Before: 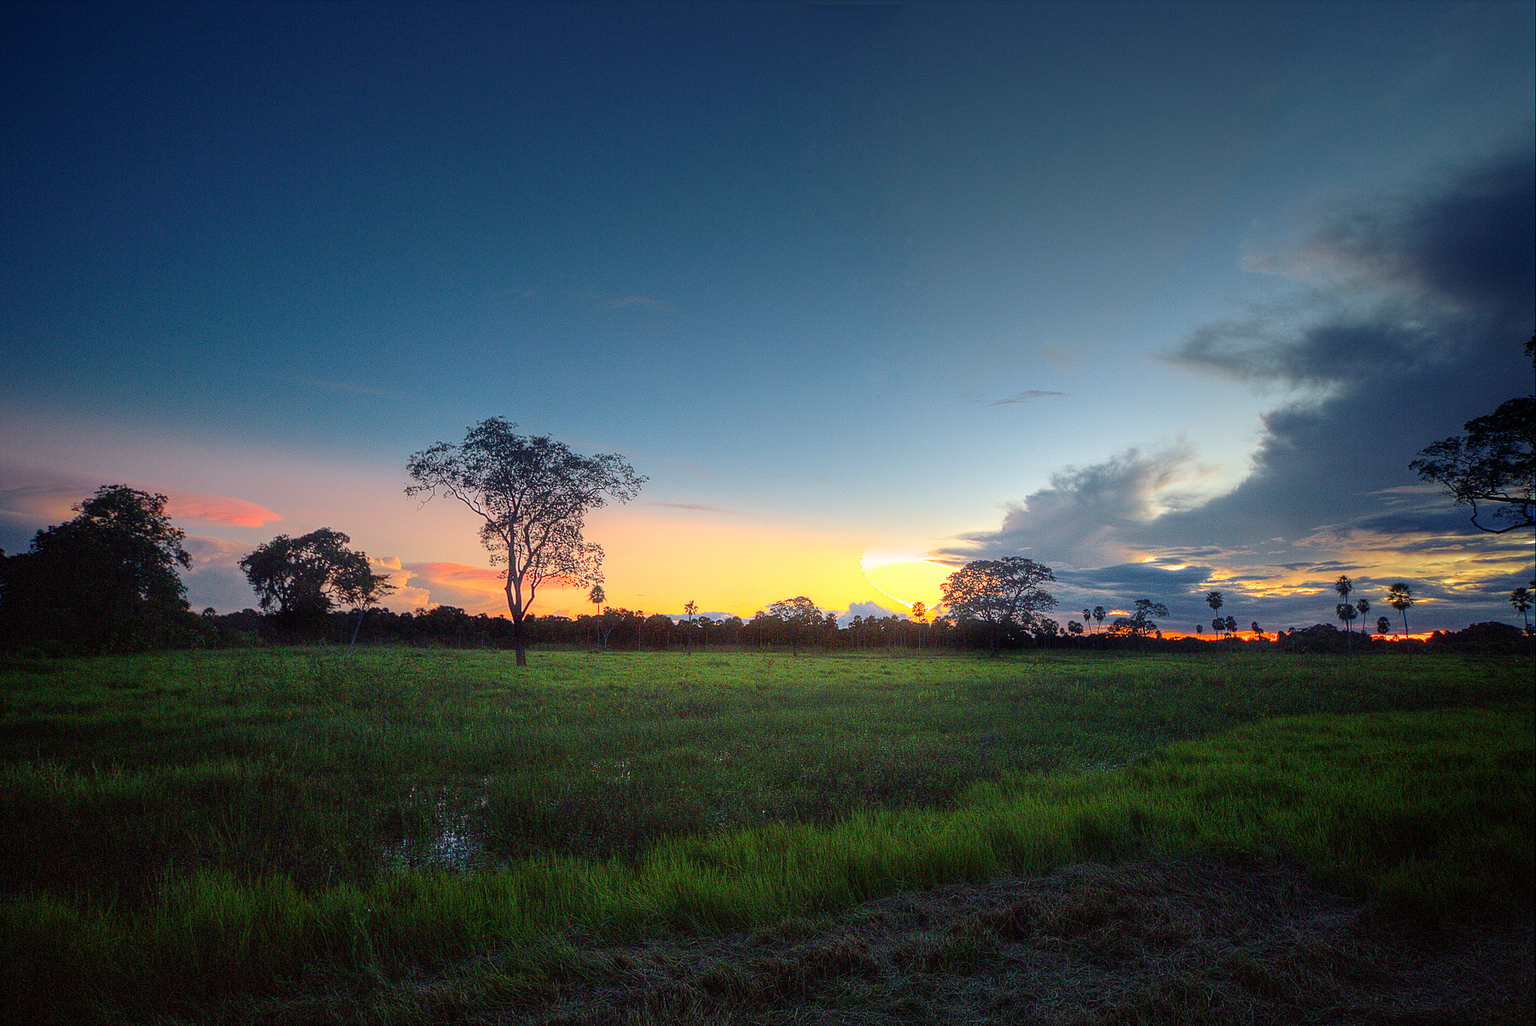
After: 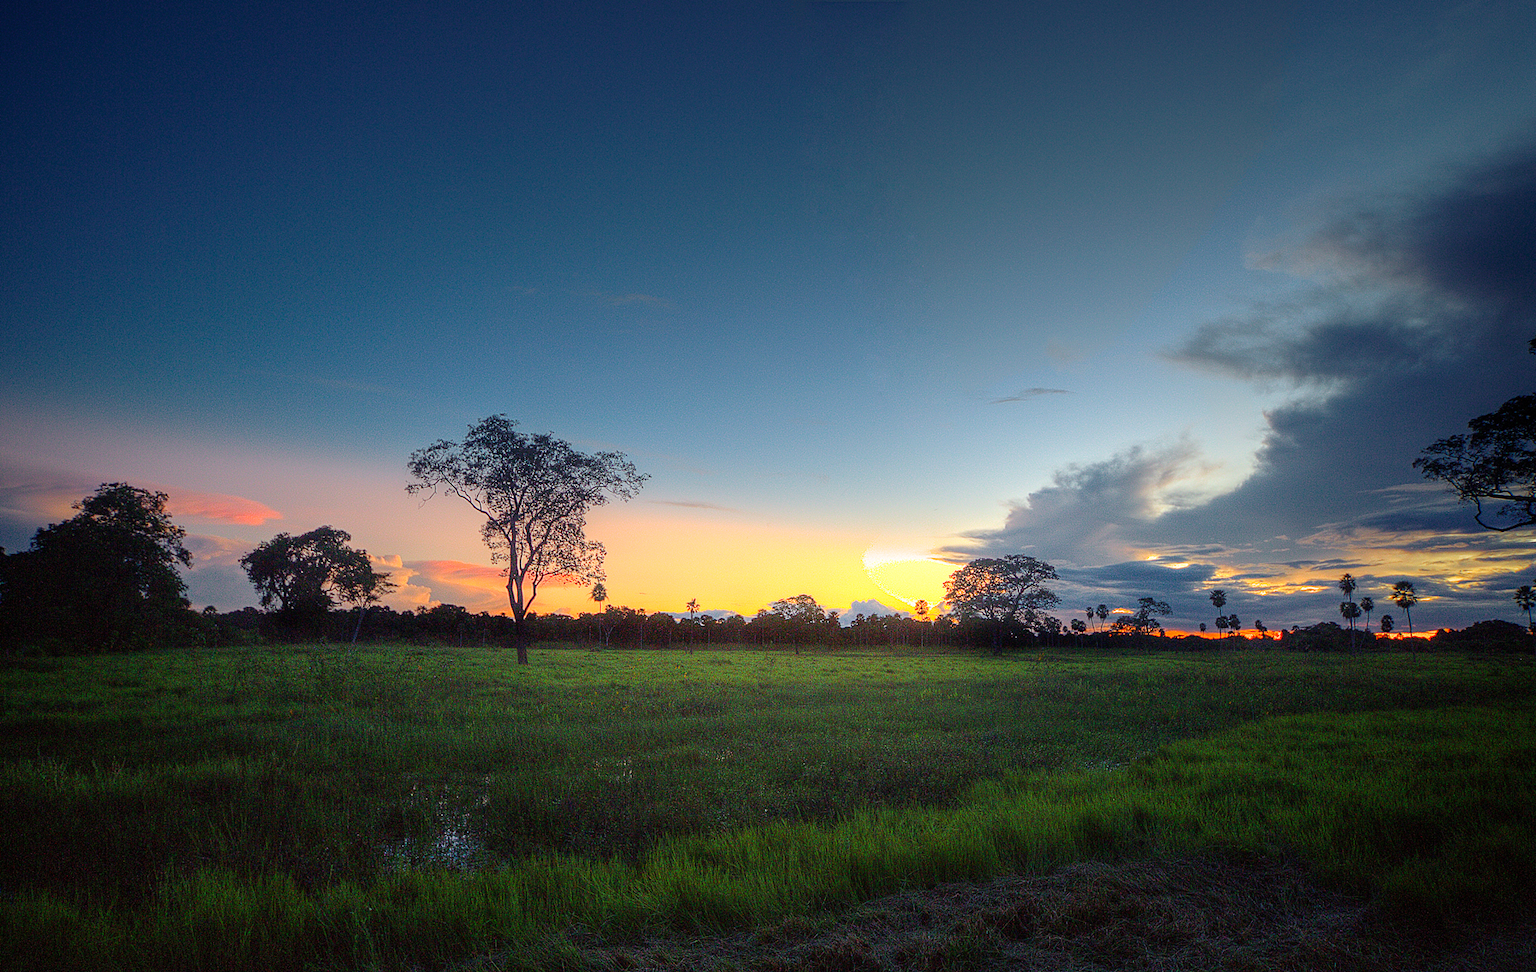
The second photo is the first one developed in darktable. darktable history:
crop: top 0.346%, right 0.261%, bottom 5.098%
